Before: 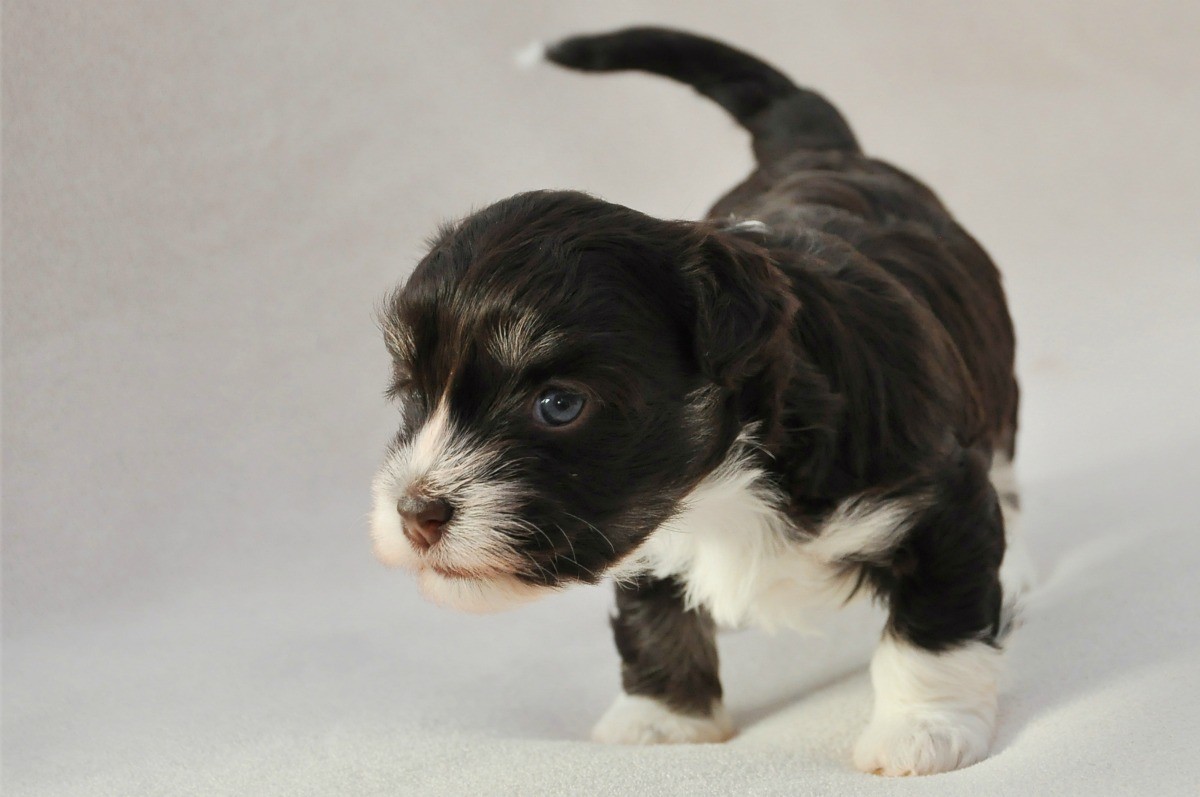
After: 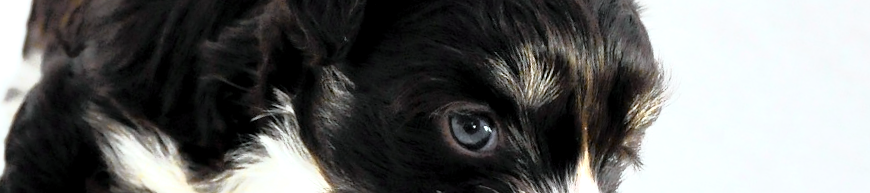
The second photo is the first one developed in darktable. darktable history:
levels: levels [0.031, 0.5, 0.969]
crop and rotate: angle 16.12°, top 30.835%, bottom 35.653%
exposure: black level correction 0.001, exposure 0.955 EV, compensate exposure bias true, compensate highlight preservation false
color calibration: illuminant Planckian (black body), adaptation linear Bradford (ICC v4), x 0.361, y 0.366, temperature 4511.61 K, saturation algorithm version 1 (2020)
tone curve: curves: ch0 [(0, 0) (0.105, 0.044) (0.195, 0.128) (0.283, 0.283) (0.384, 0.404) (0.485, 0.531) (0.638, 0.681) (0.795, 0.879) (1, 0.977)]; ch1 [(0, 0) (0.161, 0.092) (0.35, 0.33) (0.379, 0.401) (0.456, 0.469) (0.498, 0.503) (0.531, 0.537) (0.596, 0.621) (0.635, 0.671) (1, 1)]; ch2 [(0, 0) (0.371, 0.362) (0.437, 0.437) (0.483, 0.484) (0.53, 0.515) (0.56, 0.58) (0.622, 0.606) (1, 1)], color space Lab, independent channels, preserve colors none
contrast brightness saturation: saturation -0.05
